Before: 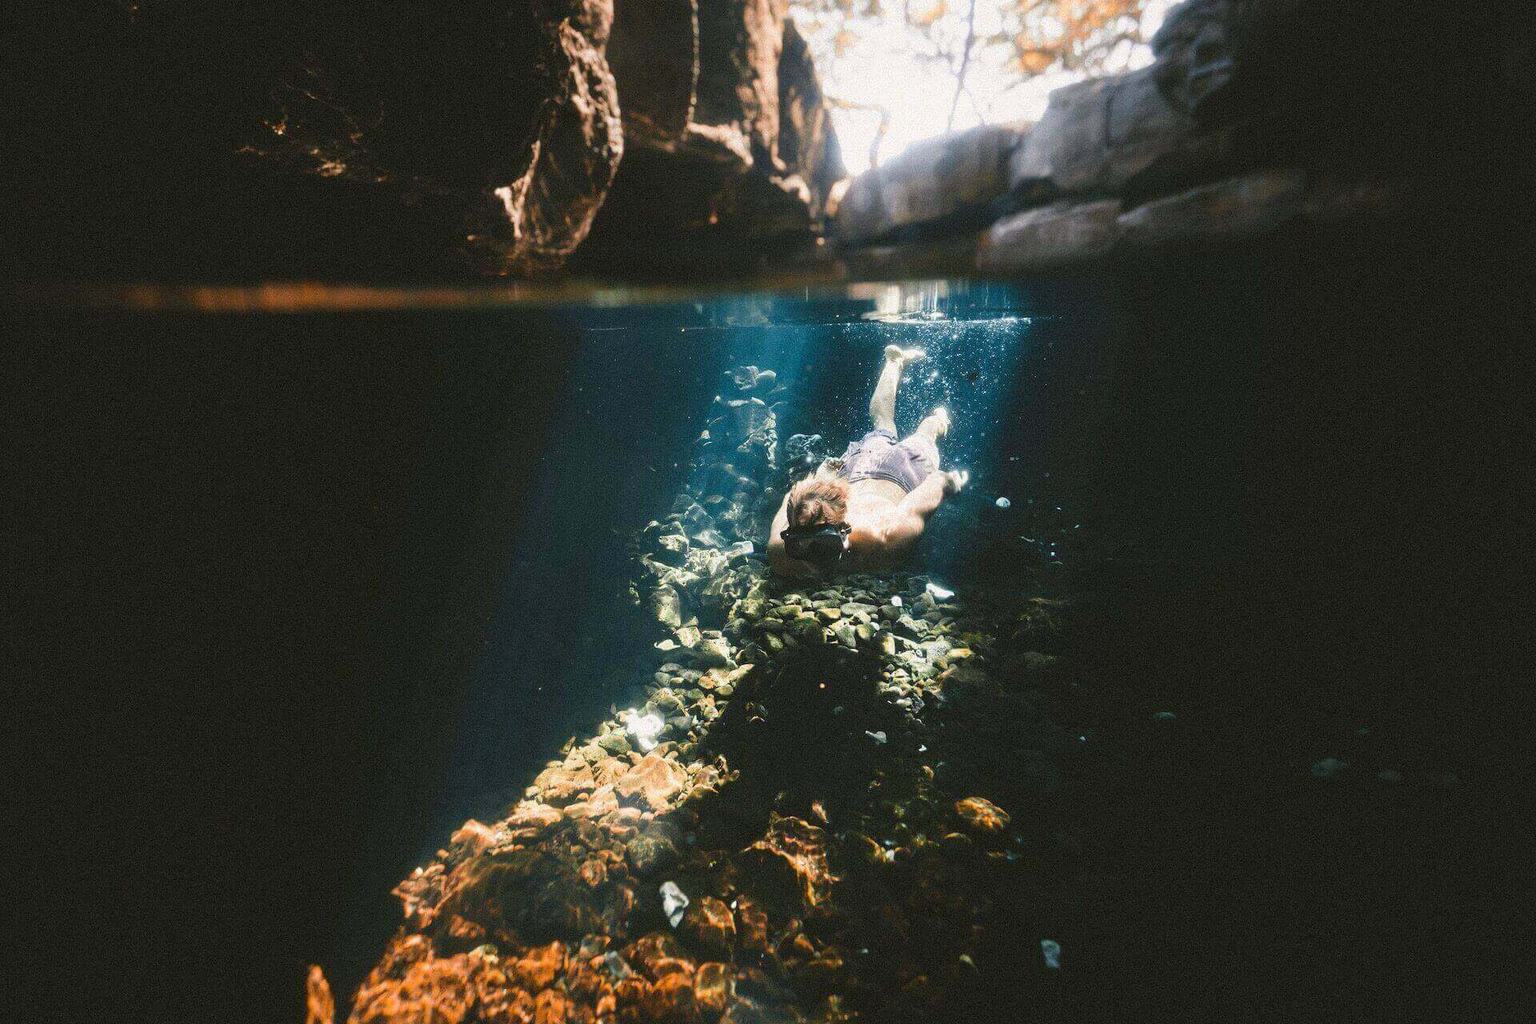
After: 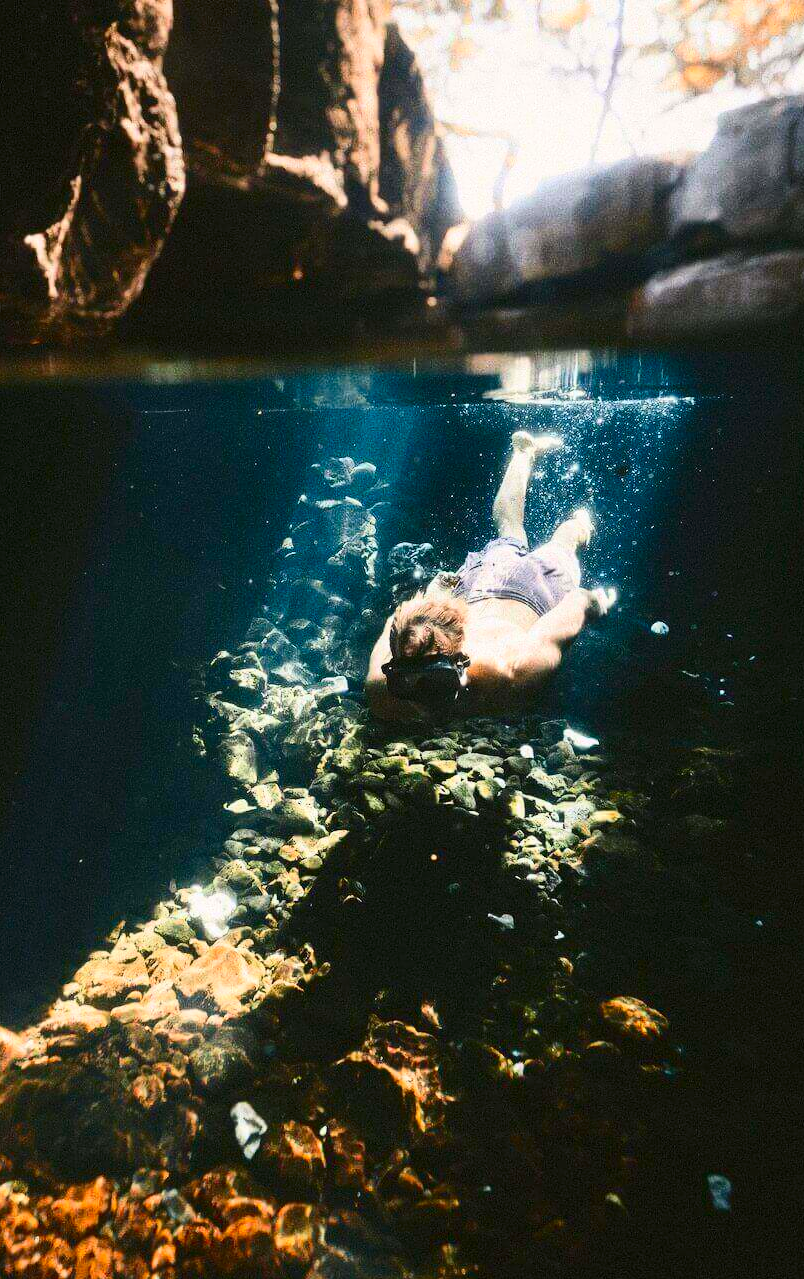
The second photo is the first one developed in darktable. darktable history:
color correction: highlights b* 0.064, saturation 1.79
contrast brightness saturation: contrast 0.251, saturation -0.311
crop: left 30.982%, right 27.1%
